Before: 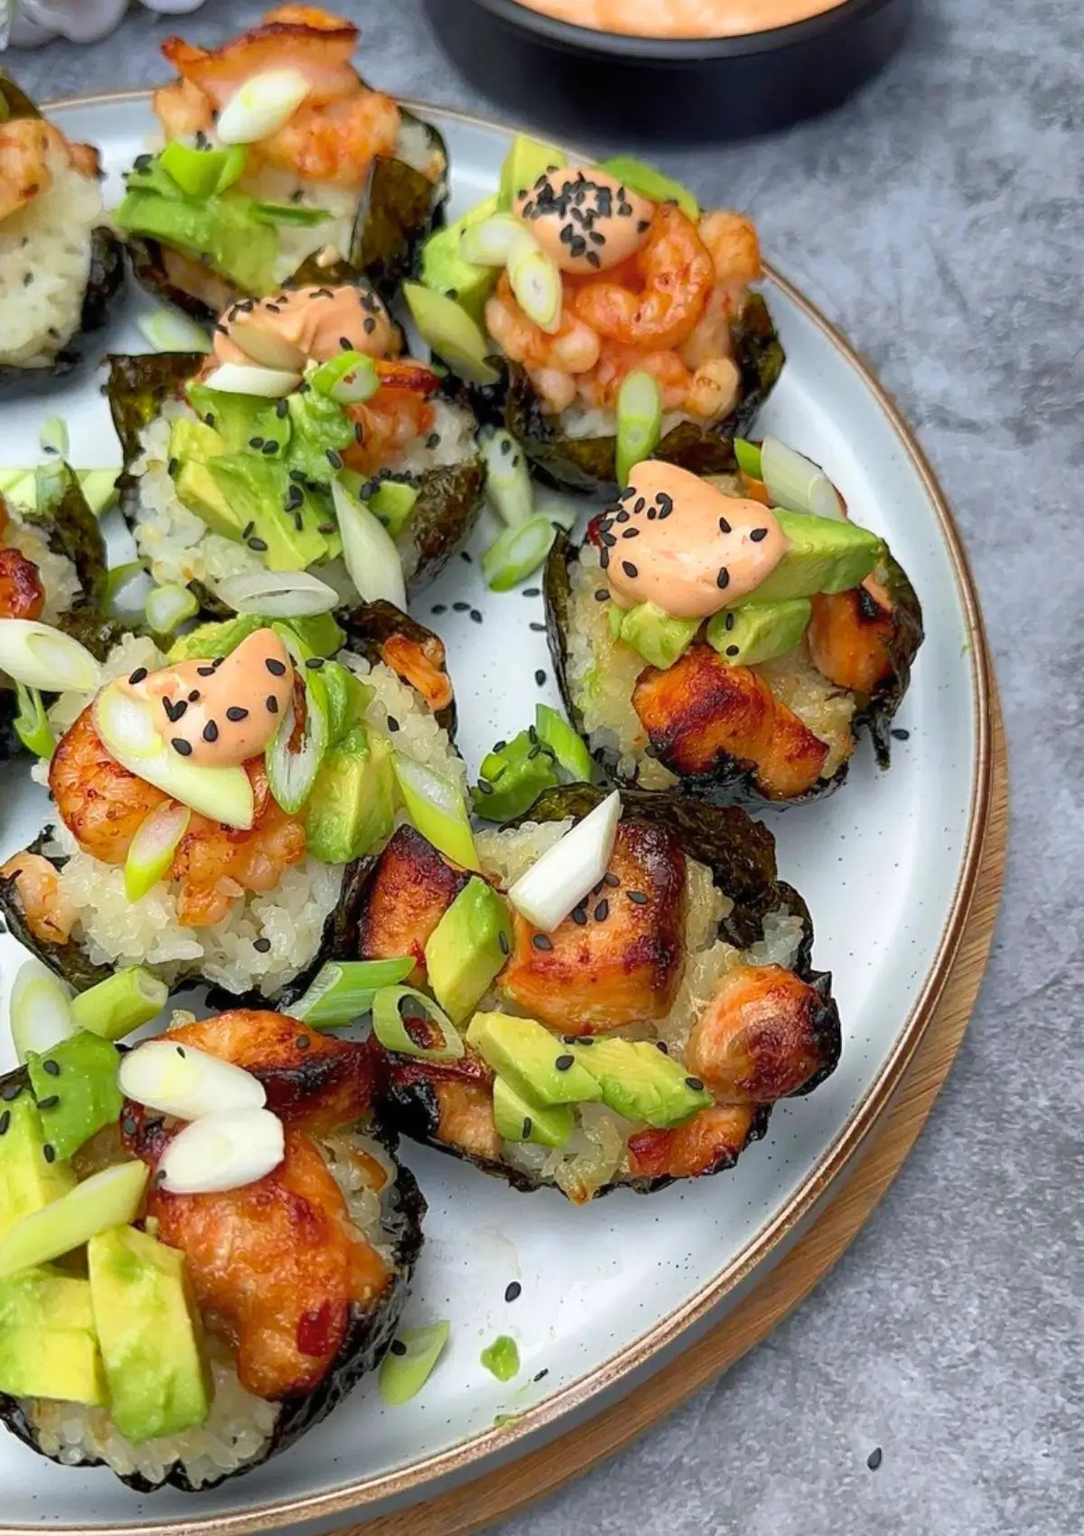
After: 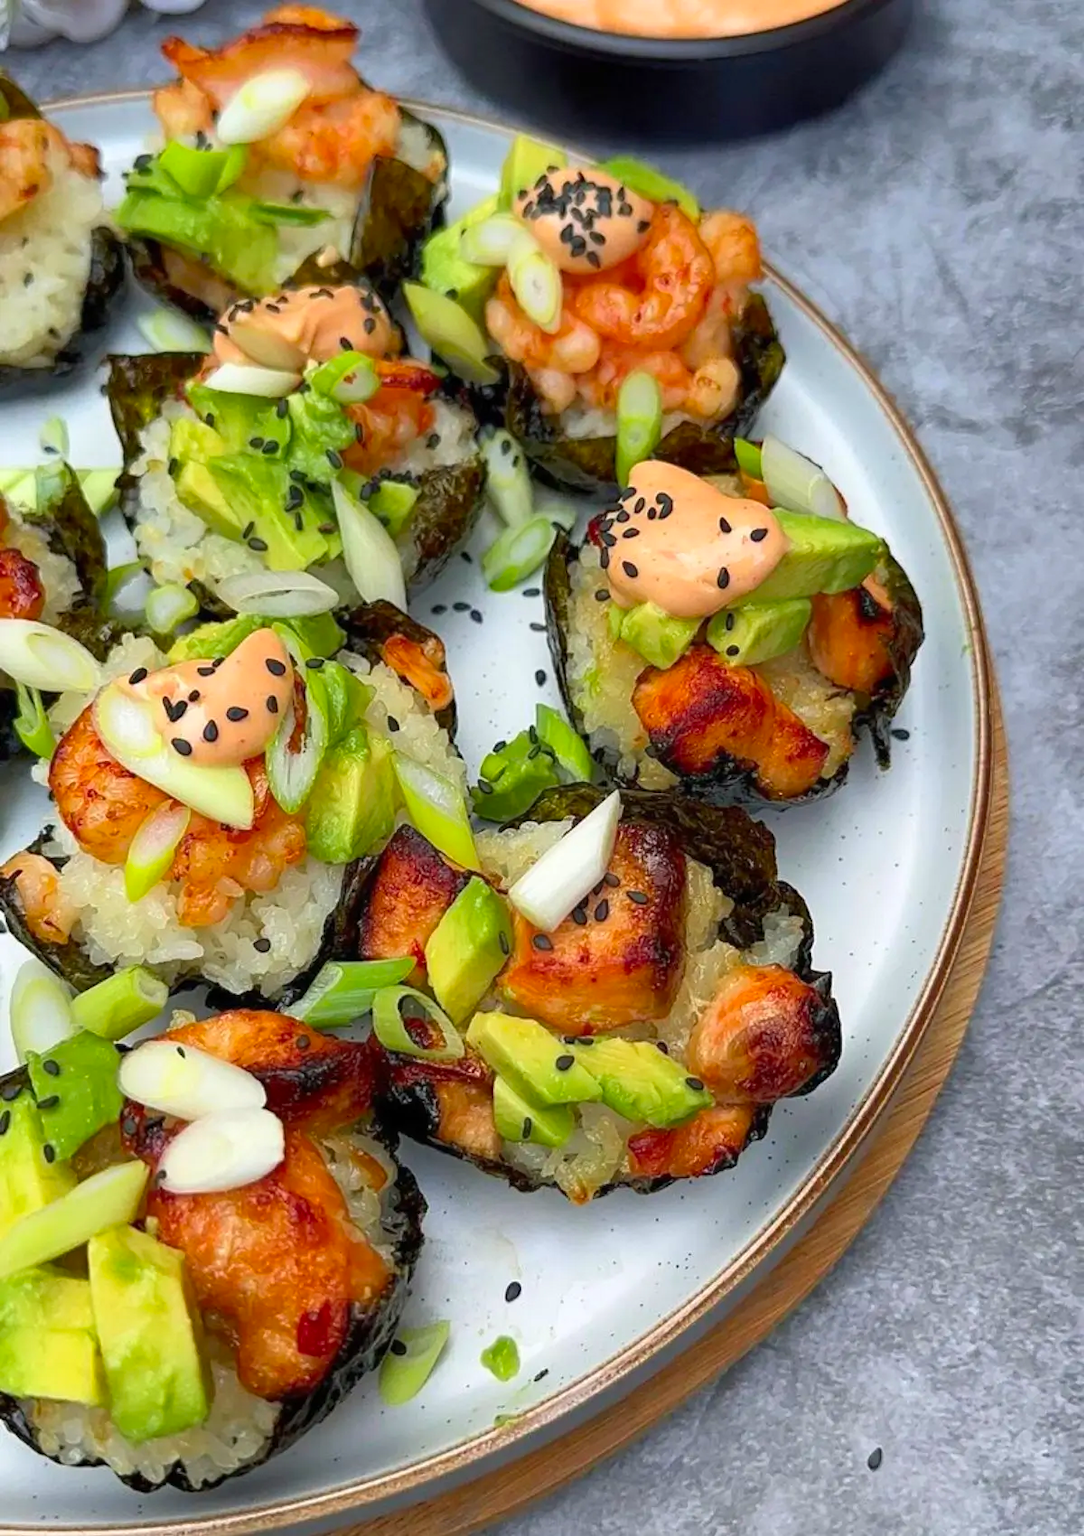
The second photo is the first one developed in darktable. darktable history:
contrast brightness saturation: contrast 0.035, saturation 0.165
